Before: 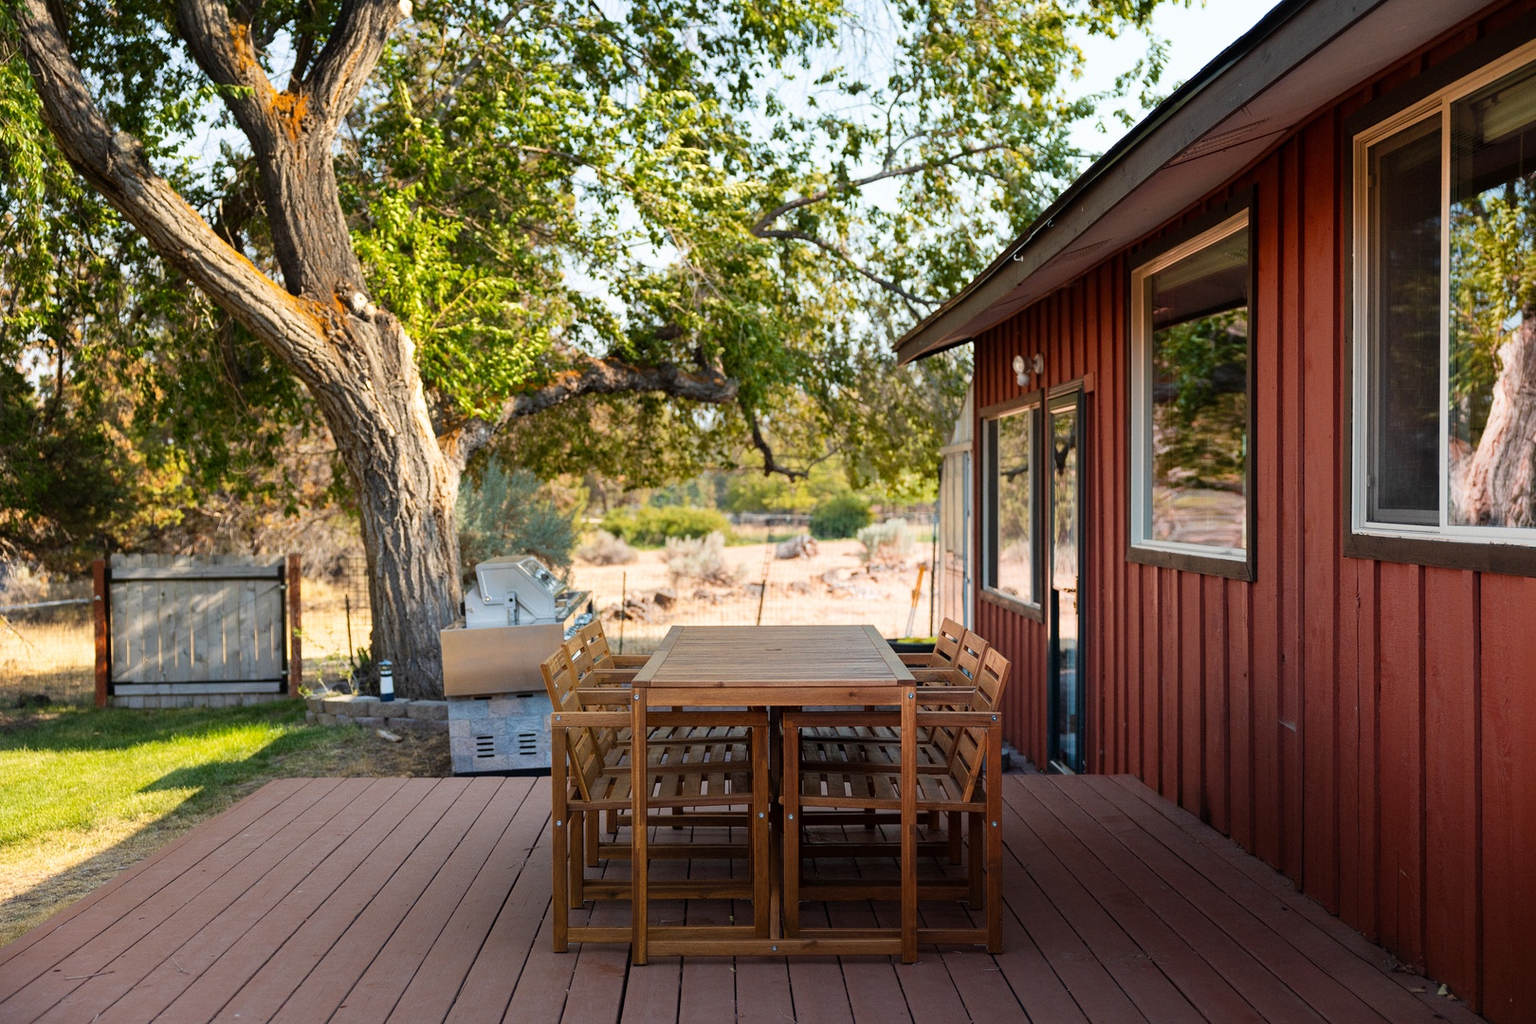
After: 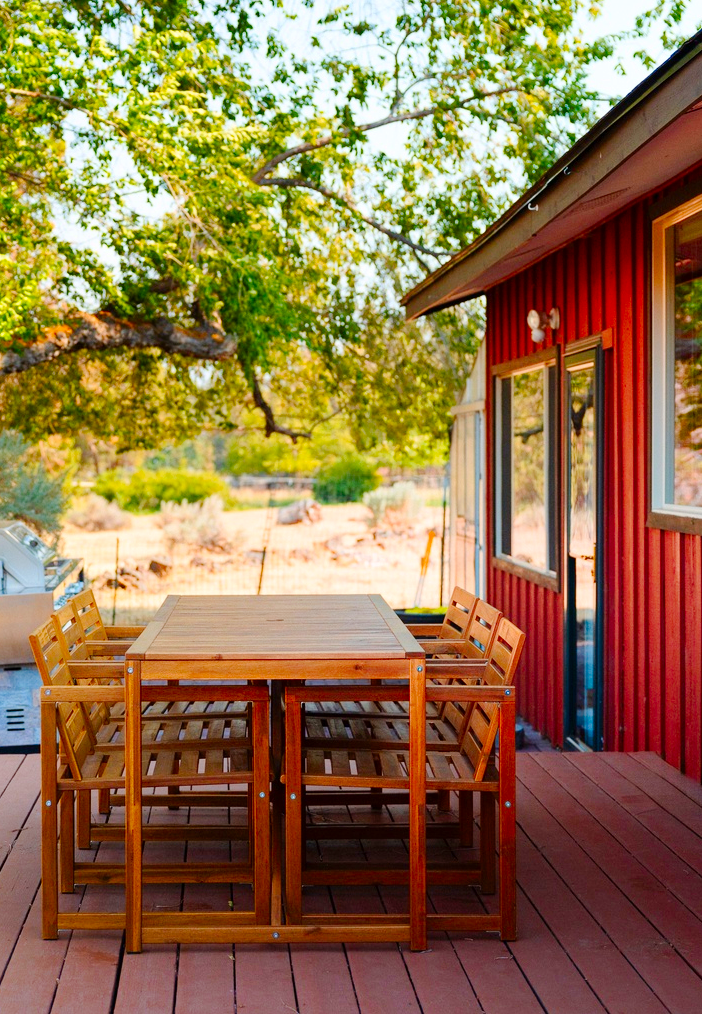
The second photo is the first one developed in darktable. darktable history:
crop: left 33.452%, top 6.025%, right 23.155%
tone curve: curves: ch0 [(0, 0) (0.003, 0.004) (0.011, 0.015) (0.025, 0.033) (0.044, 0.059) (0.069, 0.092) (0.1, 0.132) (0.136, 0.18) (0.177, 0.235) (0.224, 0.297) (0.277, 0.366) (0.335, 0.44) (0.399, 0.52) (0.468, 0.594) (0.543, 0.661) (0.623, 0.727) (0.709, 0.79) (0.801, 0.86) (0.898, 0.928) (1, 1)], preserve colors none
color correction: saturation 1.8
